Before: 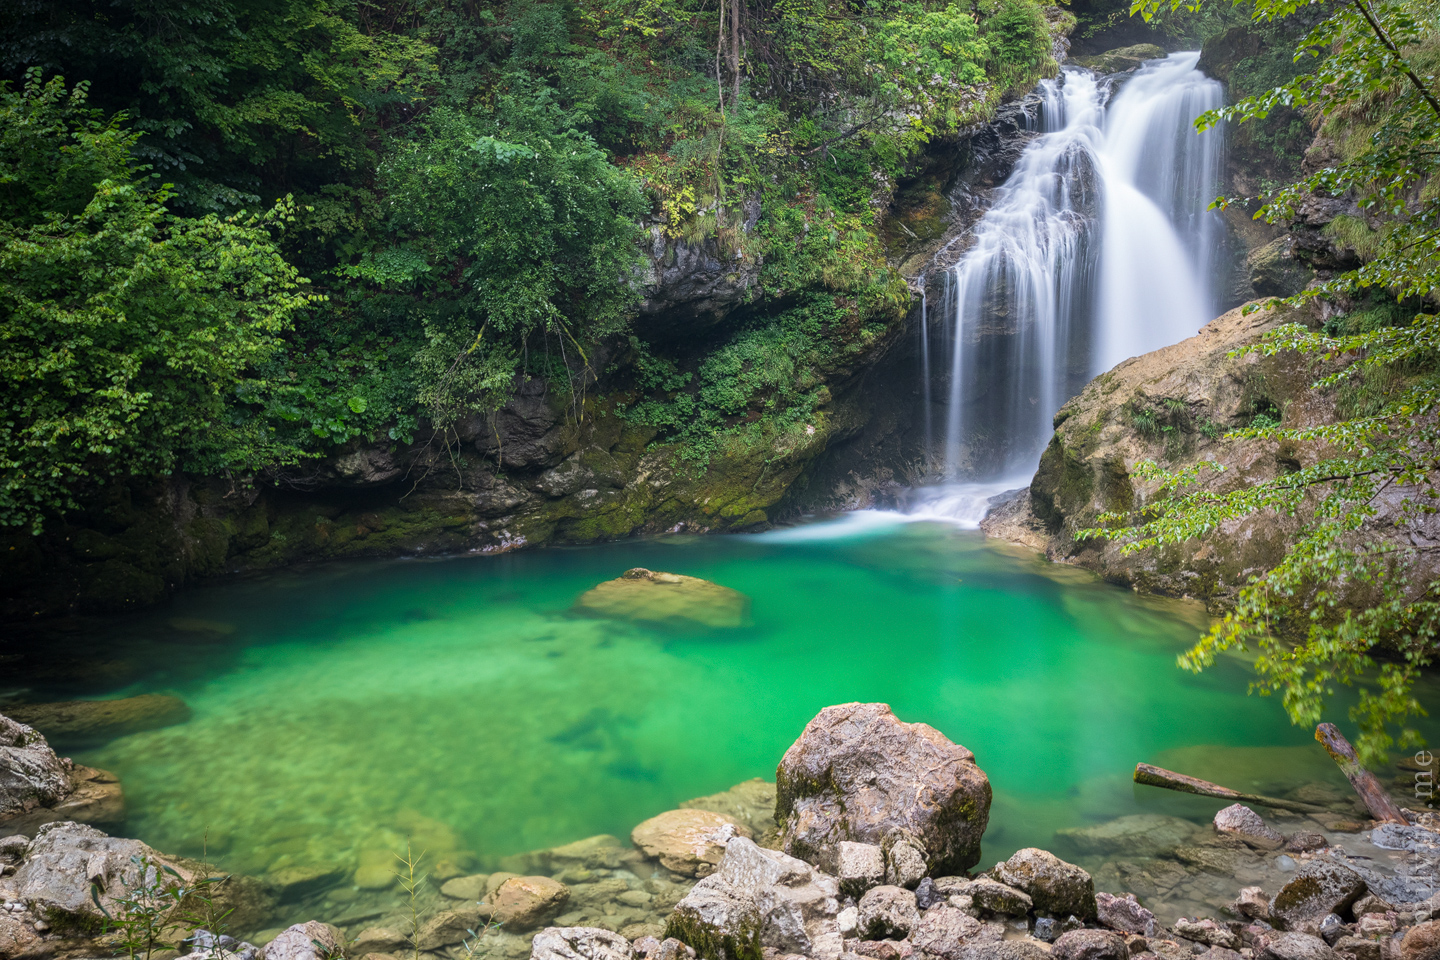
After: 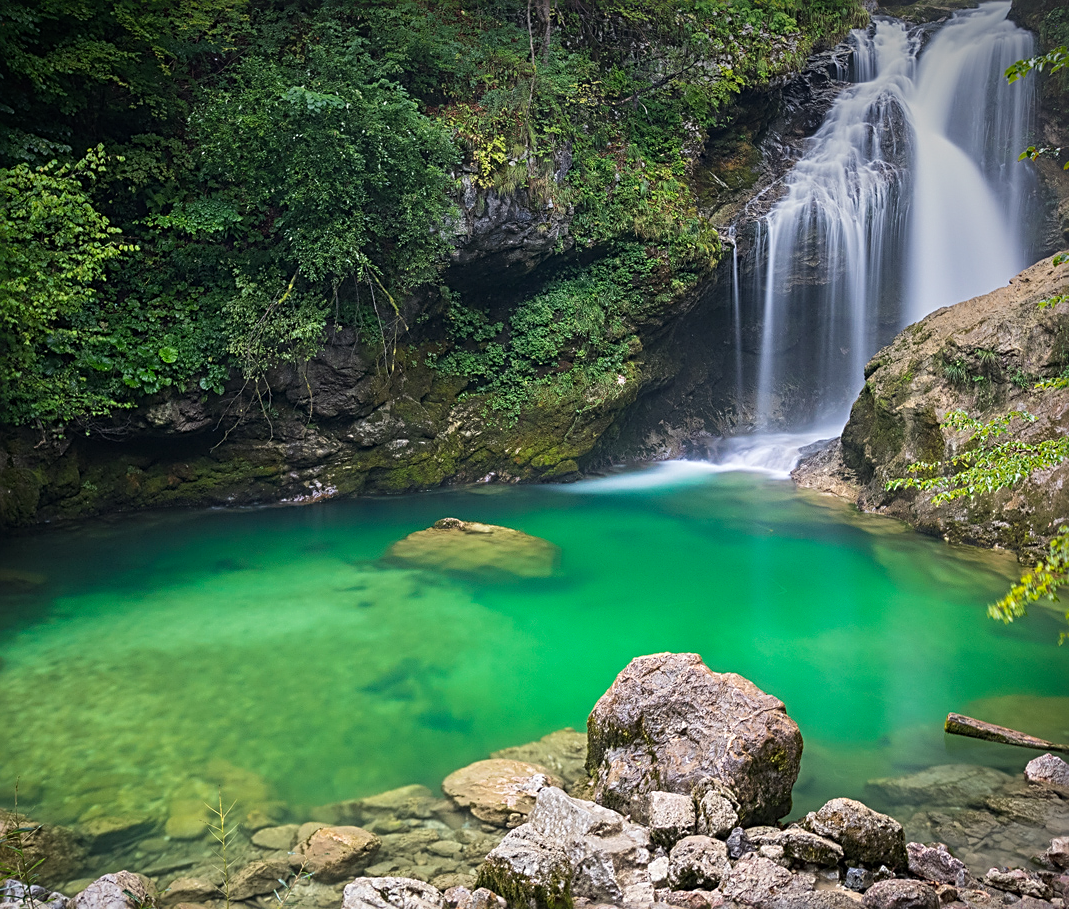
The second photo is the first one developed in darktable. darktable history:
vignetting: fall-off start 97.52%, fall-off radius 100%, brightness -0.574, saturation 0, center (-0.027, 0.404), width/height ratio 1.368, unbound false
vibrance: on, module defaults
sharpen: radius 2.676, amount 0.669
crop and rotate: left 13.15%, top 5.251%, right 12.609%
